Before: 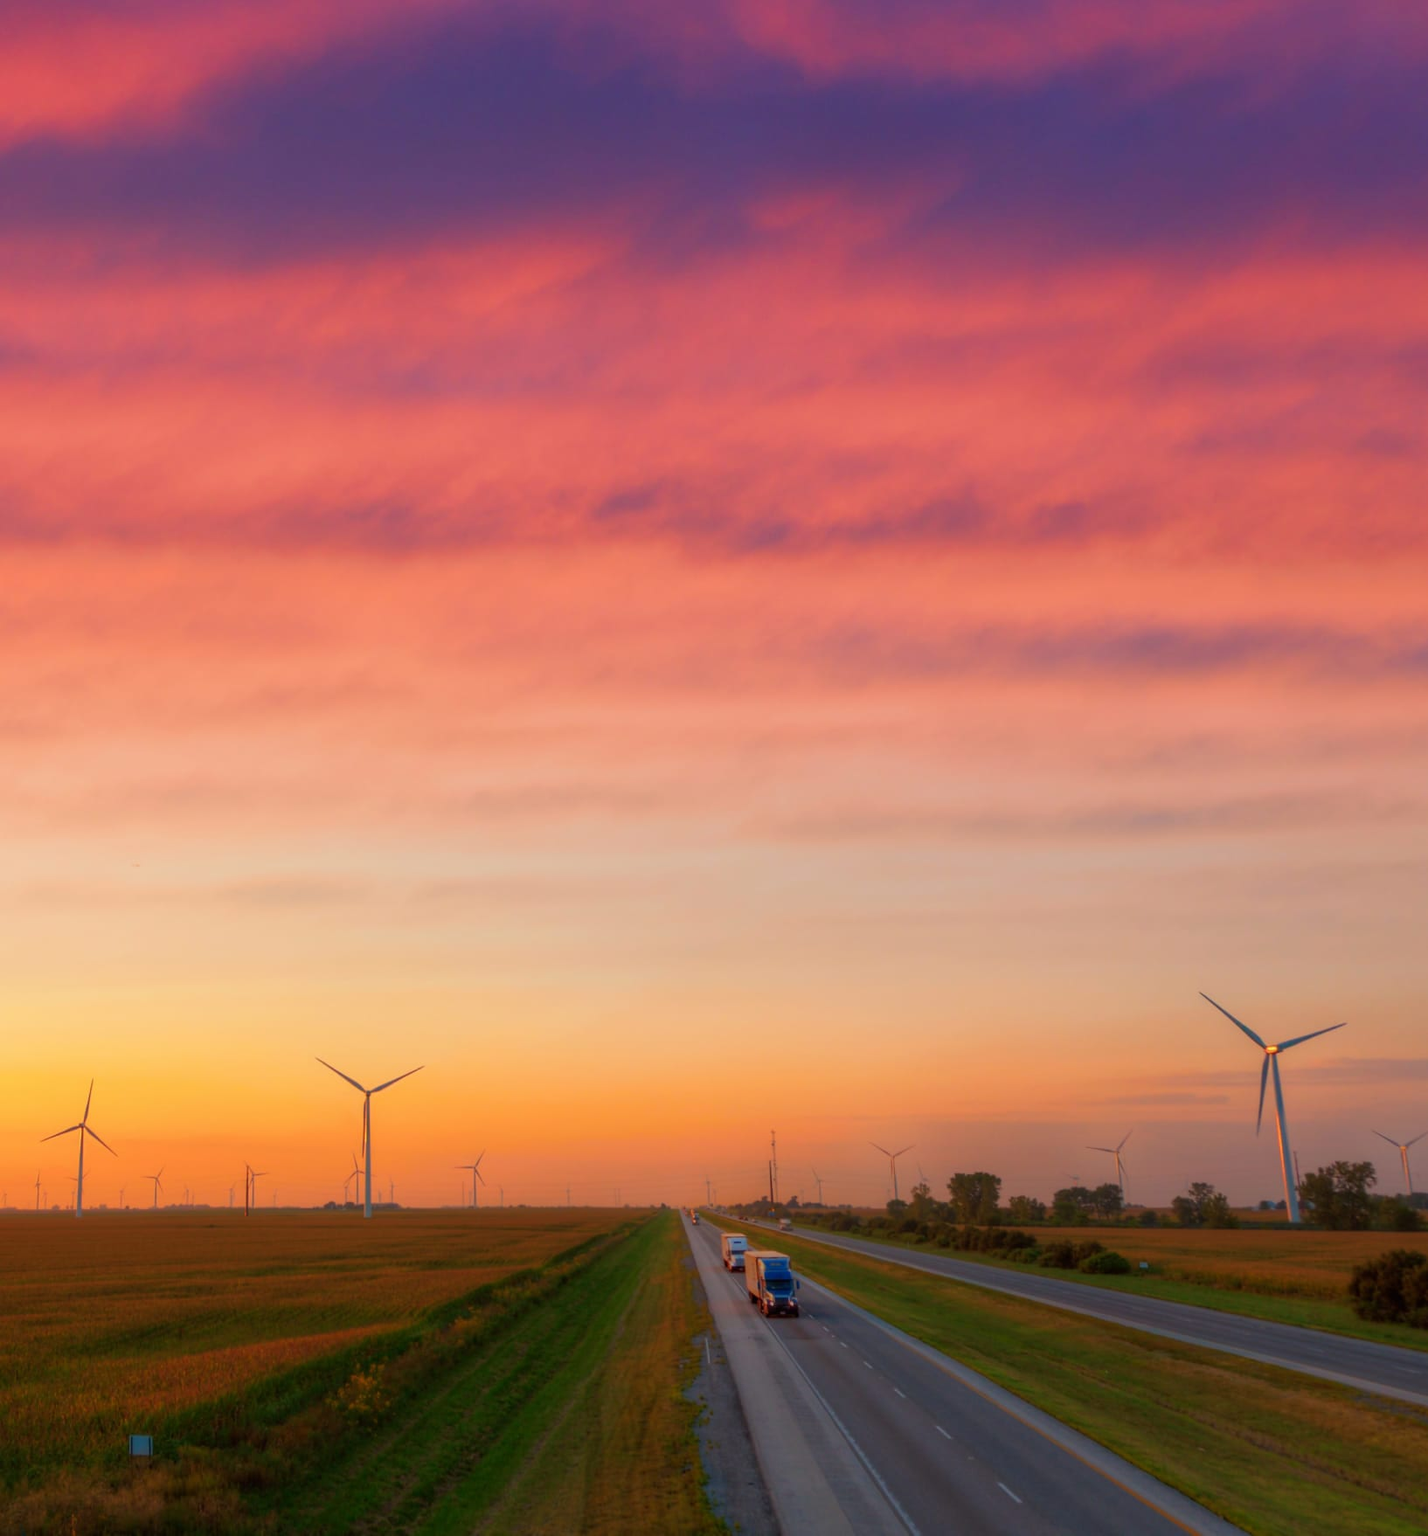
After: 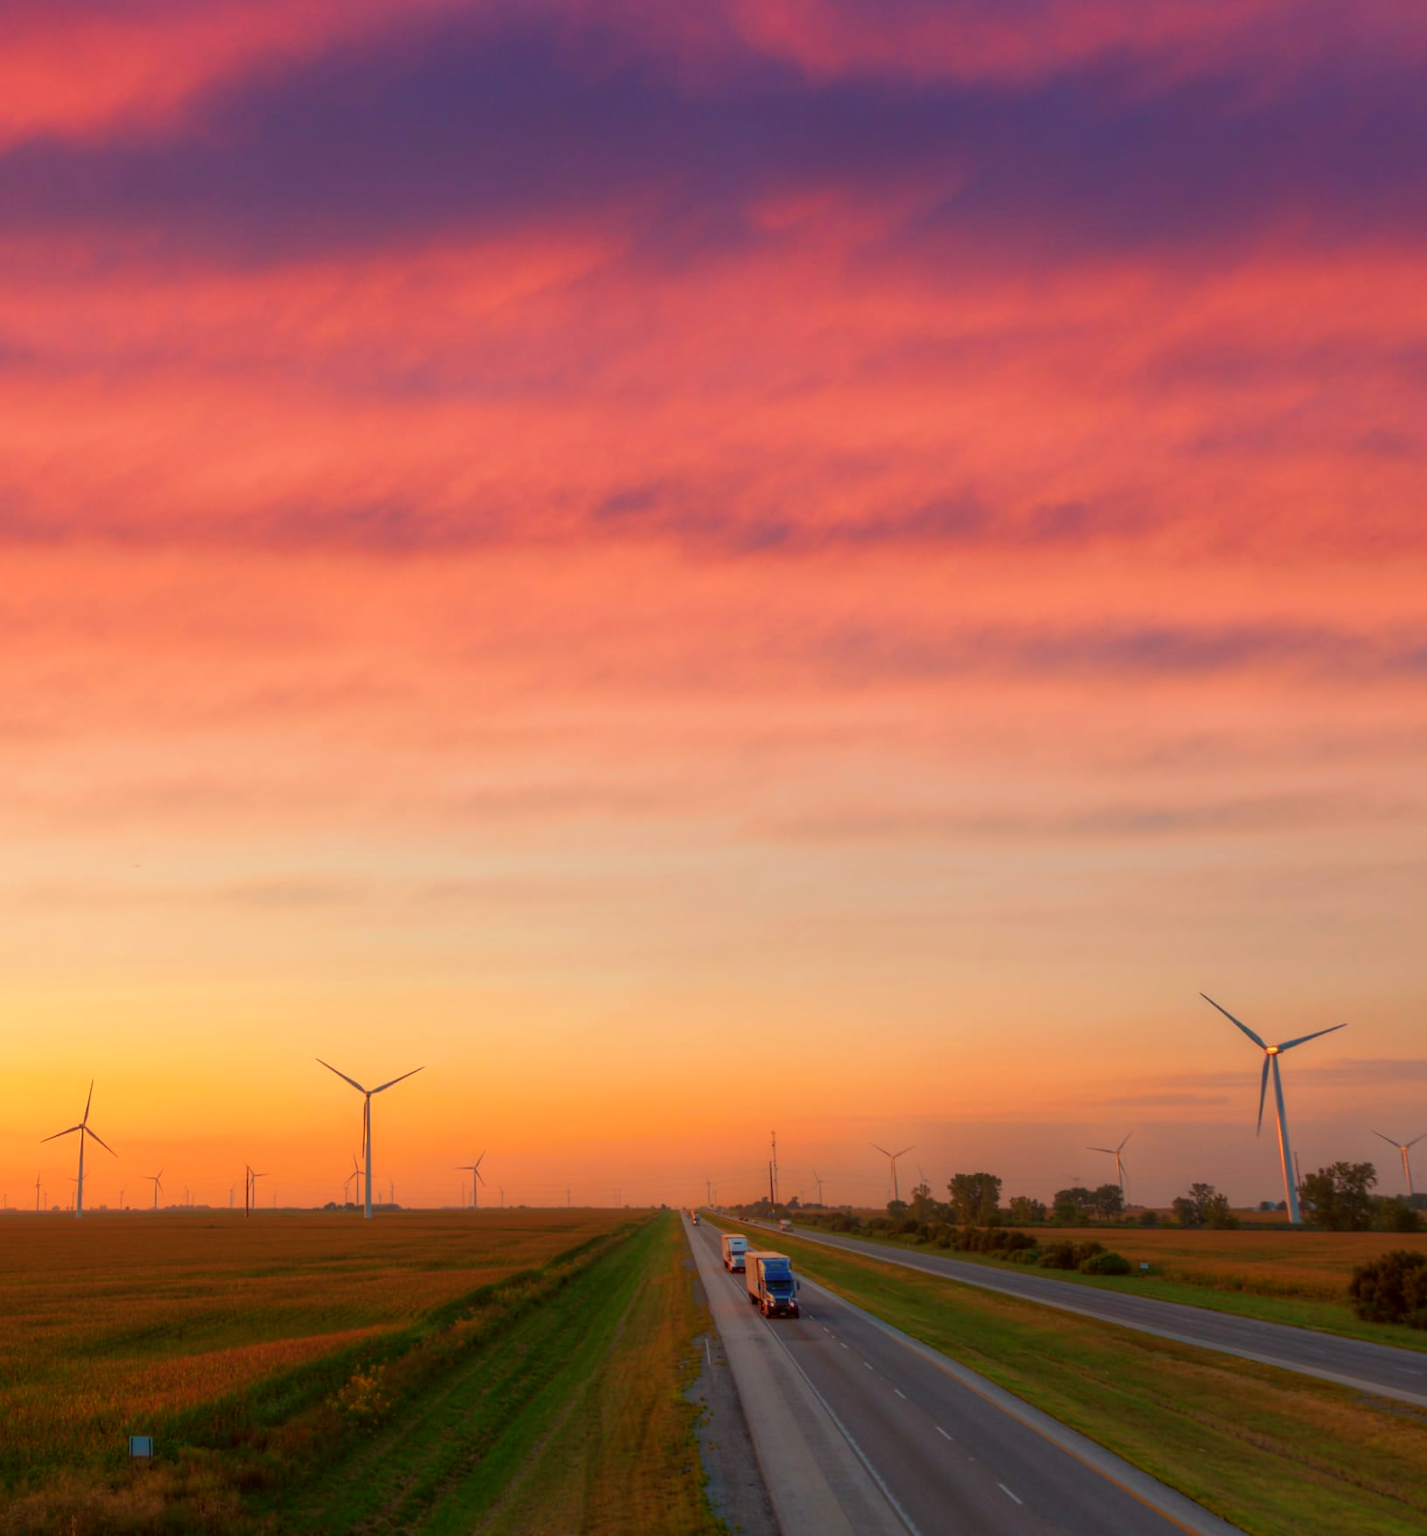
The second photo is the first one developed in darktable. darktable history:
white balance: red 1.045, blue 0.932
color correction: highlights a* -2.73, highlights b* -2.09, shadows a* 2.41, shadows b* 2.73
